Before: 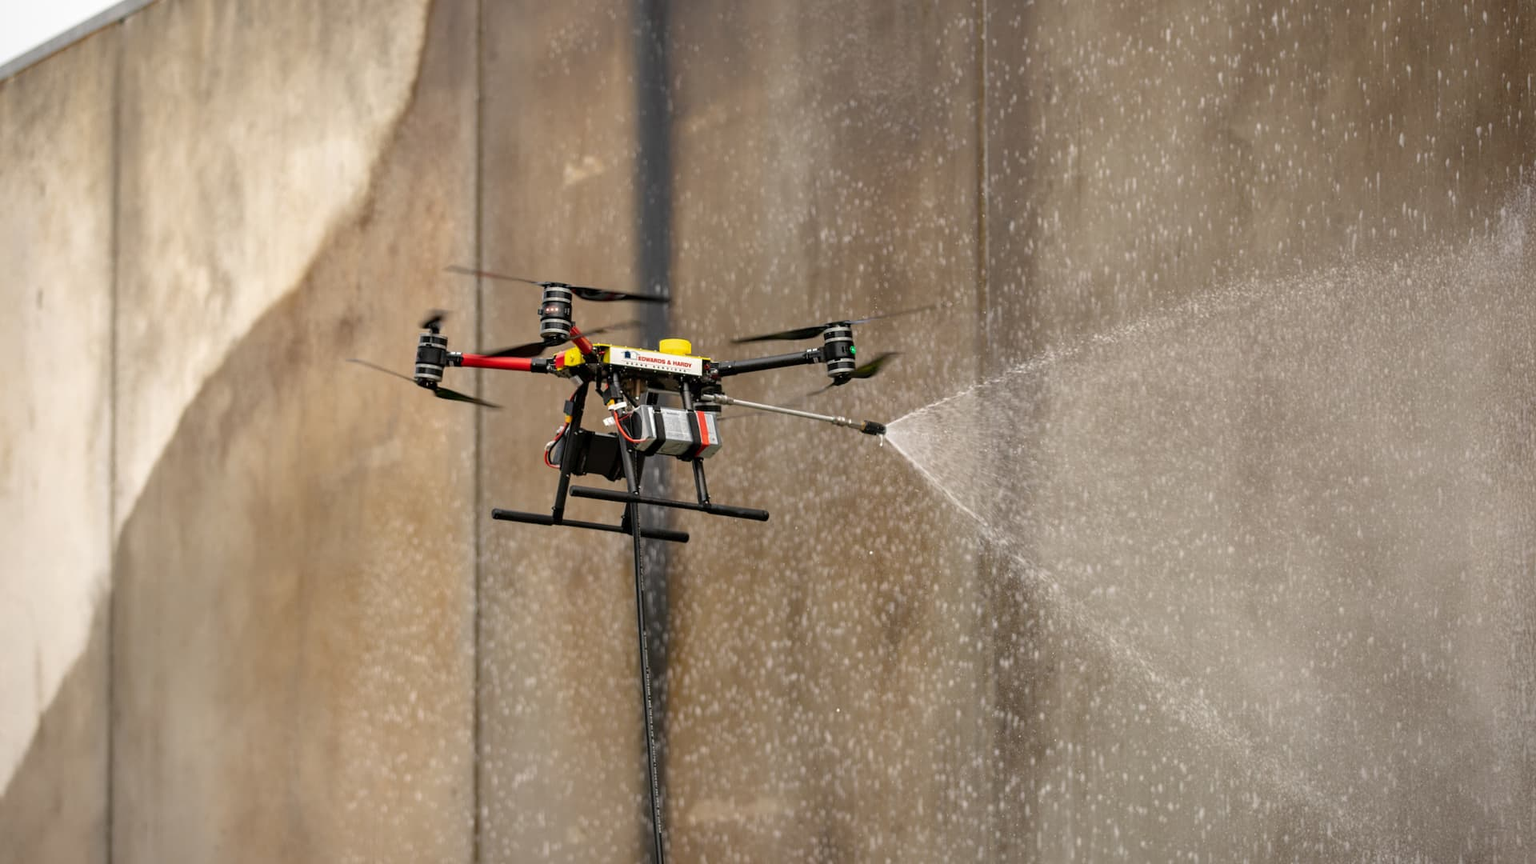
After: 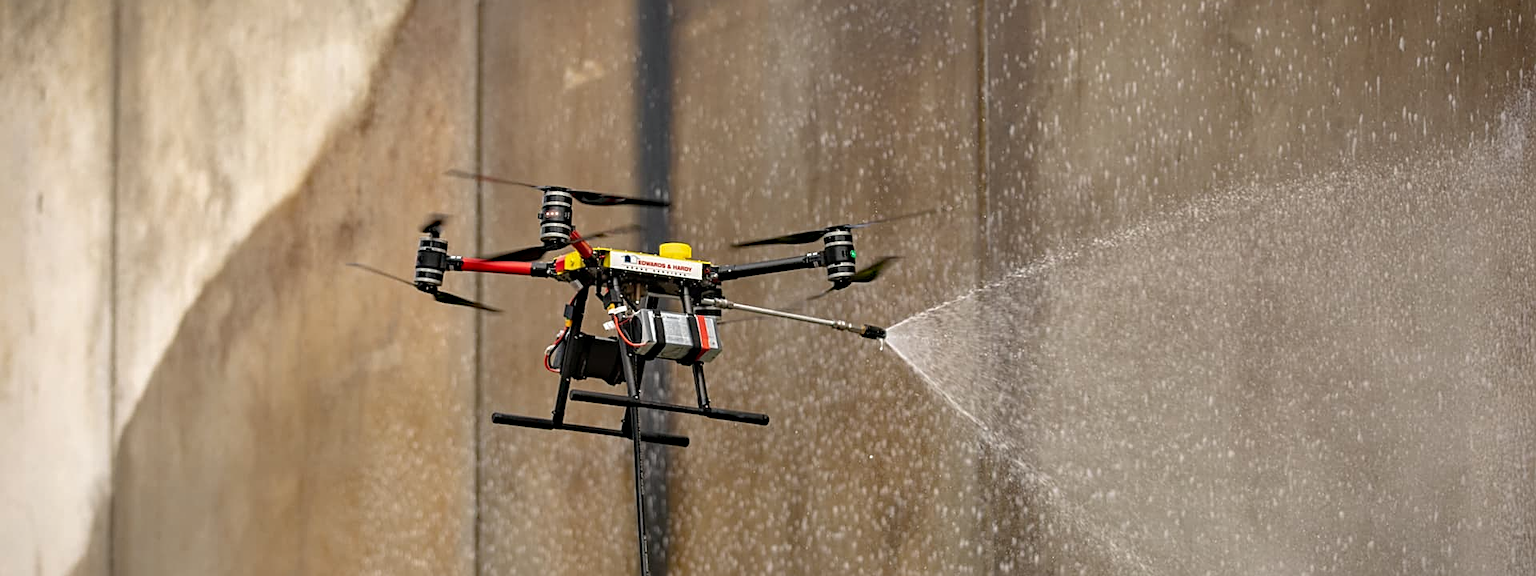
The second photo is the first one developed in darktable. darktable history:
haze removal: compatibility mode true, adaptive false
crop: top 11.166%, bottom 22.168%
sharpen: on, module defaults
